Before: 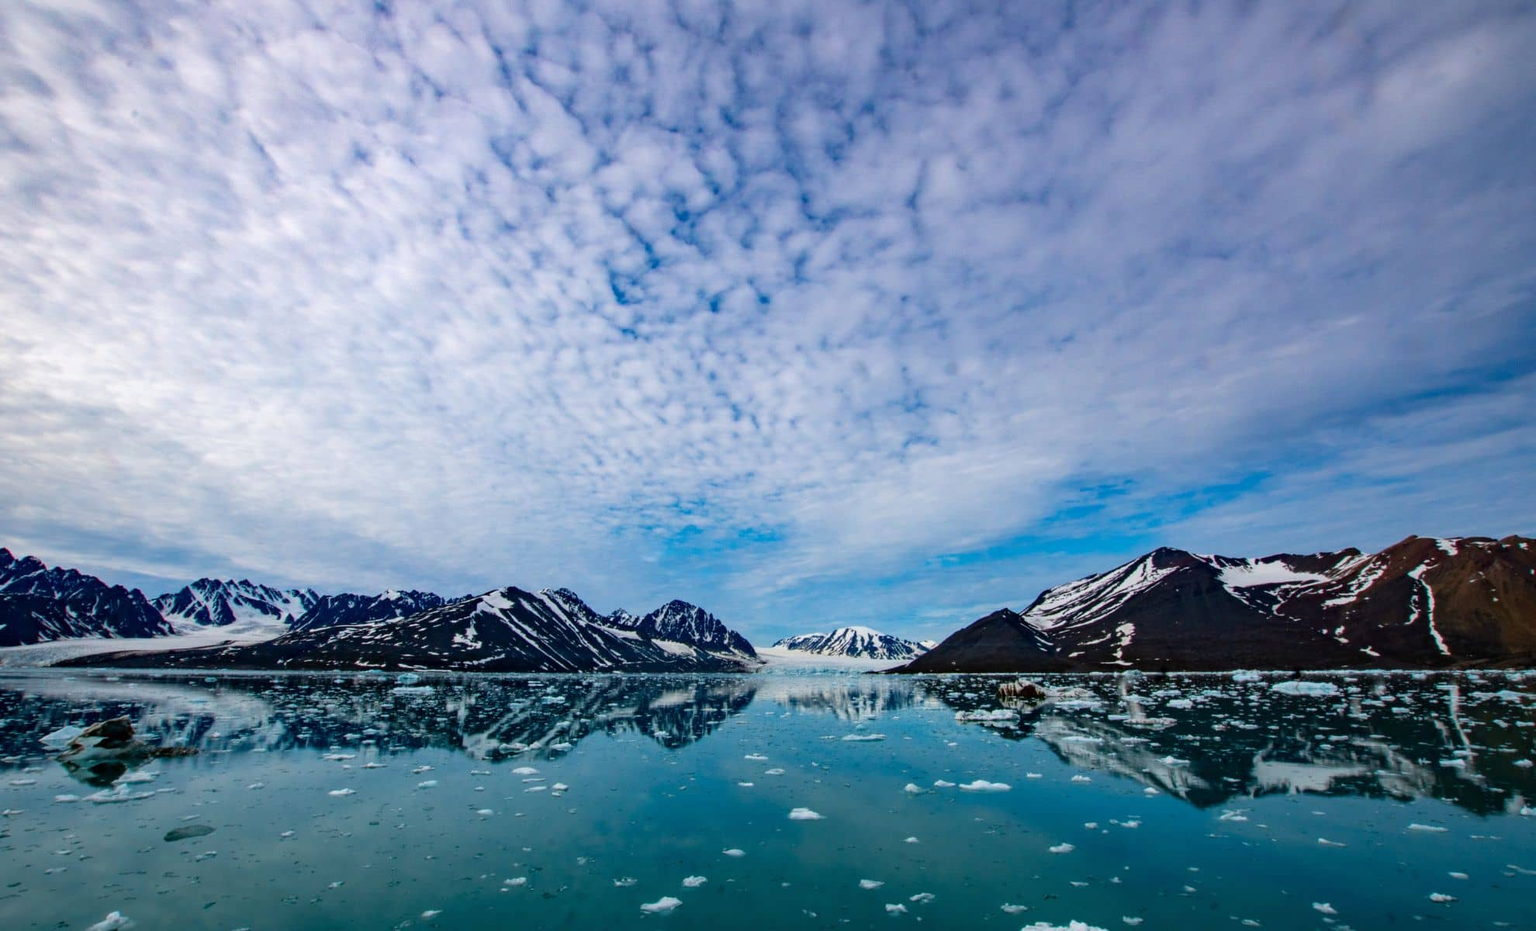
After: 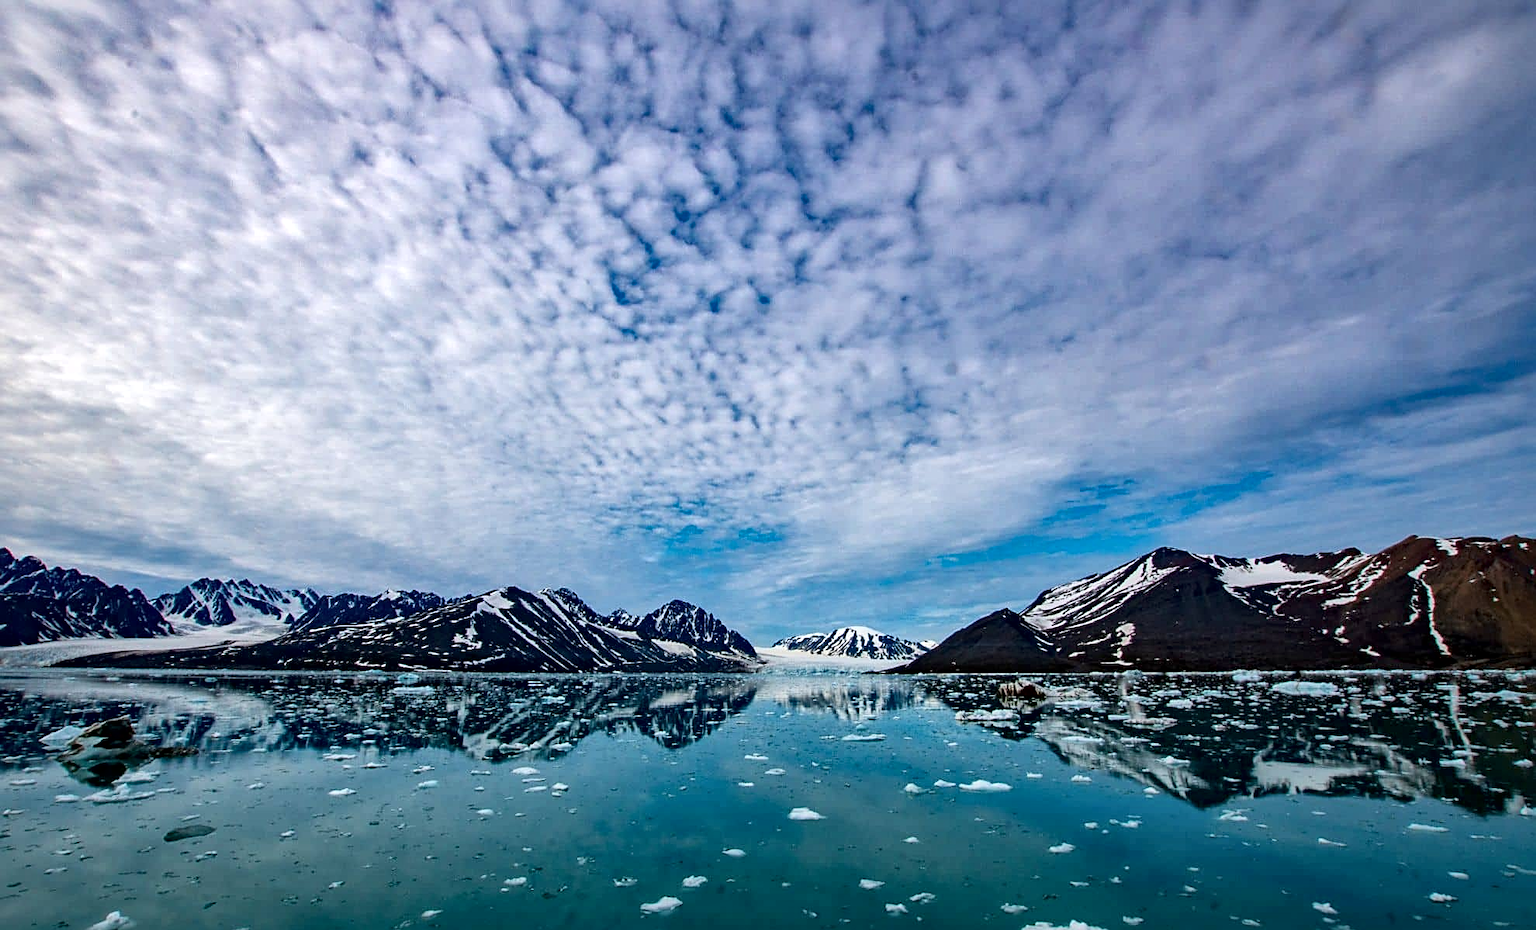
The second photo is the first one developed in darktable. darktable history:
sharpen: on, module defaults
local contrast: mode bilateral grid, contrast 19, coarseness 50, detail 171%, midtone range 0.2
